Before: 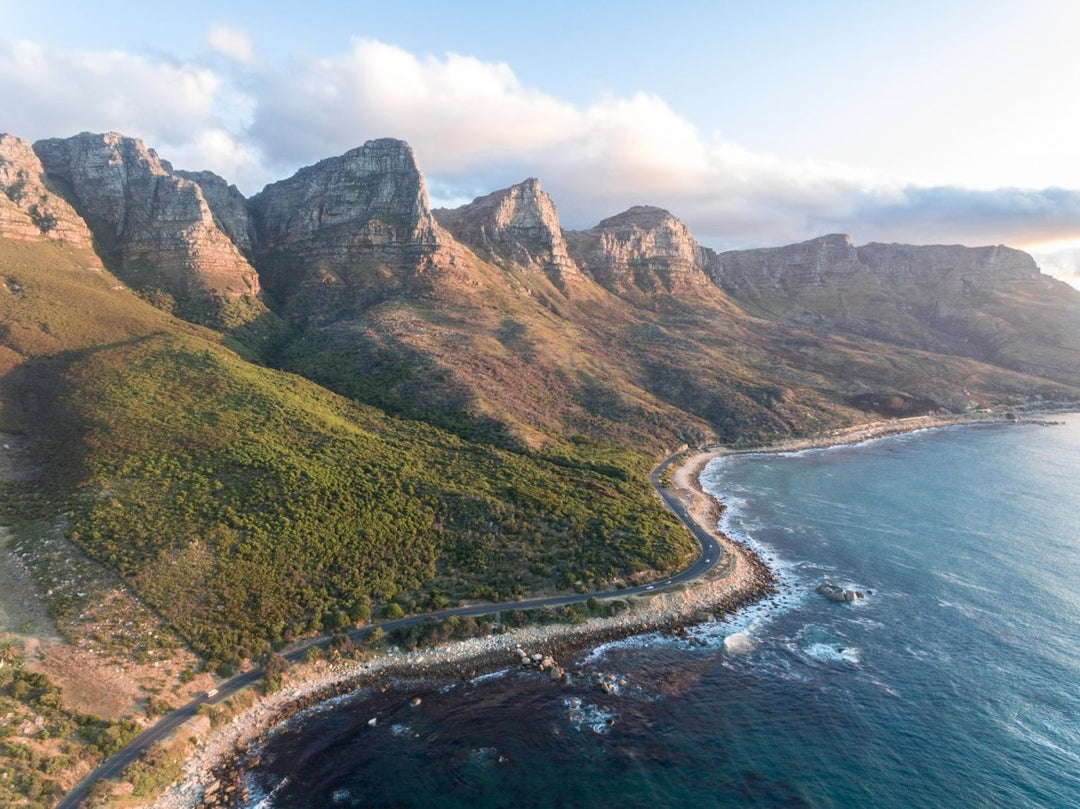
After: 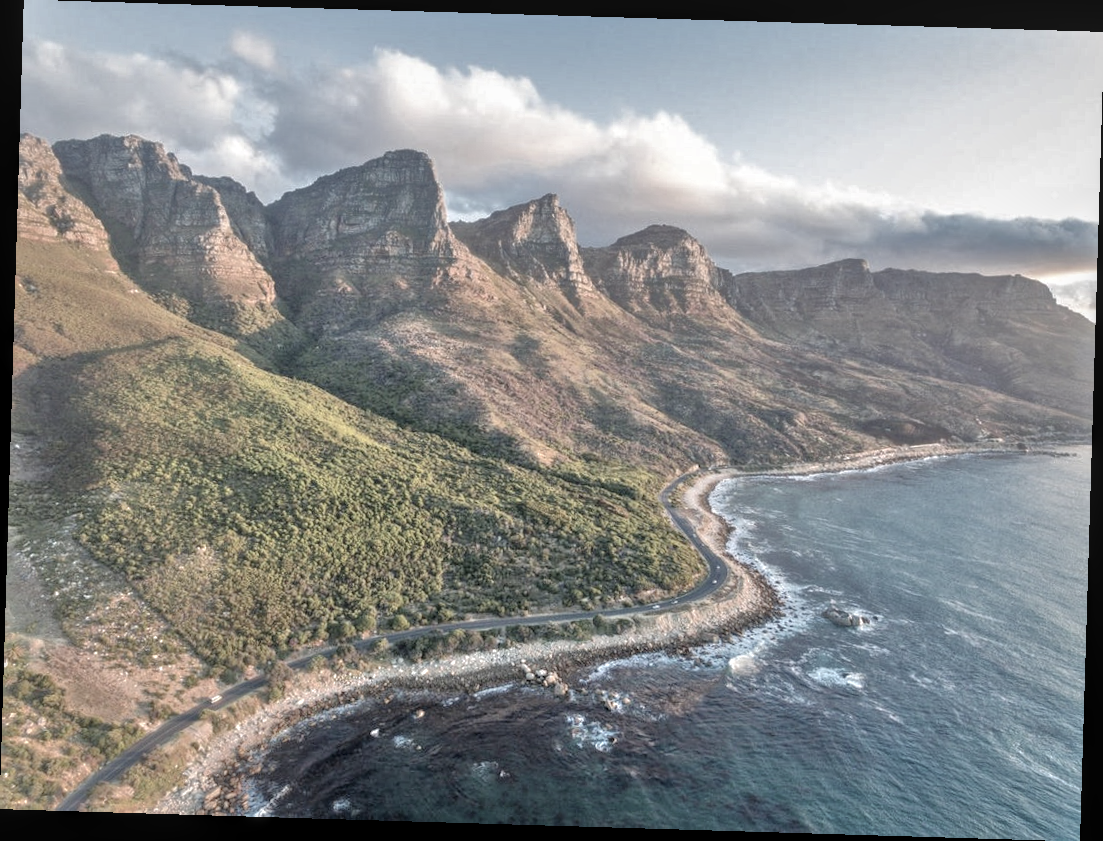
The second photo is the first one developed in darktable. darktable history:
tone equalizer: -7 EV 0.15 EV, -6 EV 0.6 EV, -5 EV 1.15 EV, -4 EV 1.33 EV, -3 EV 1.15 EV, -2 EV 0.6 EV, -1 EV 0.15 EV, mask exposure compensation -0.5 EV
local contrast: on, module defaults
color correction: saturation 0.5
rotate and perspective: rotation 1.72°, automatic cropping off
shadows and highlights: shadows 40, highlights -60
